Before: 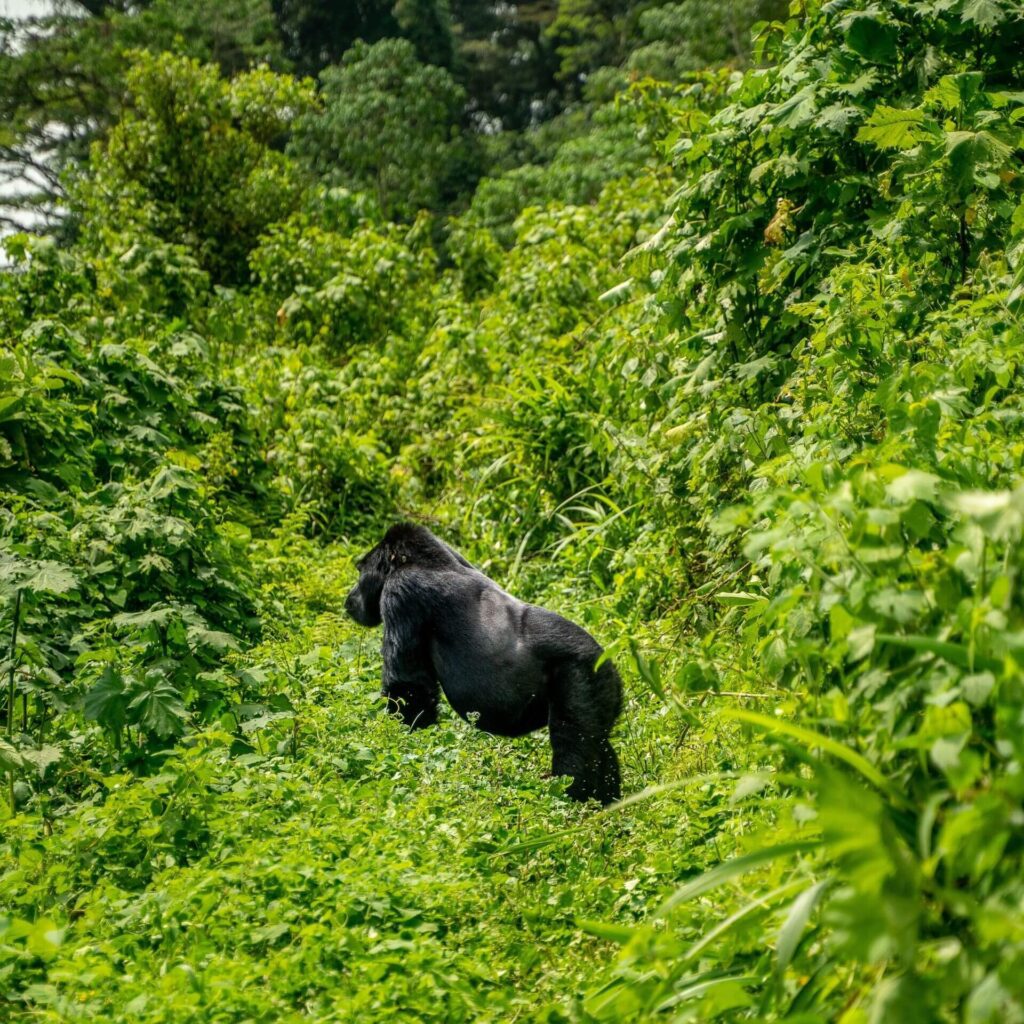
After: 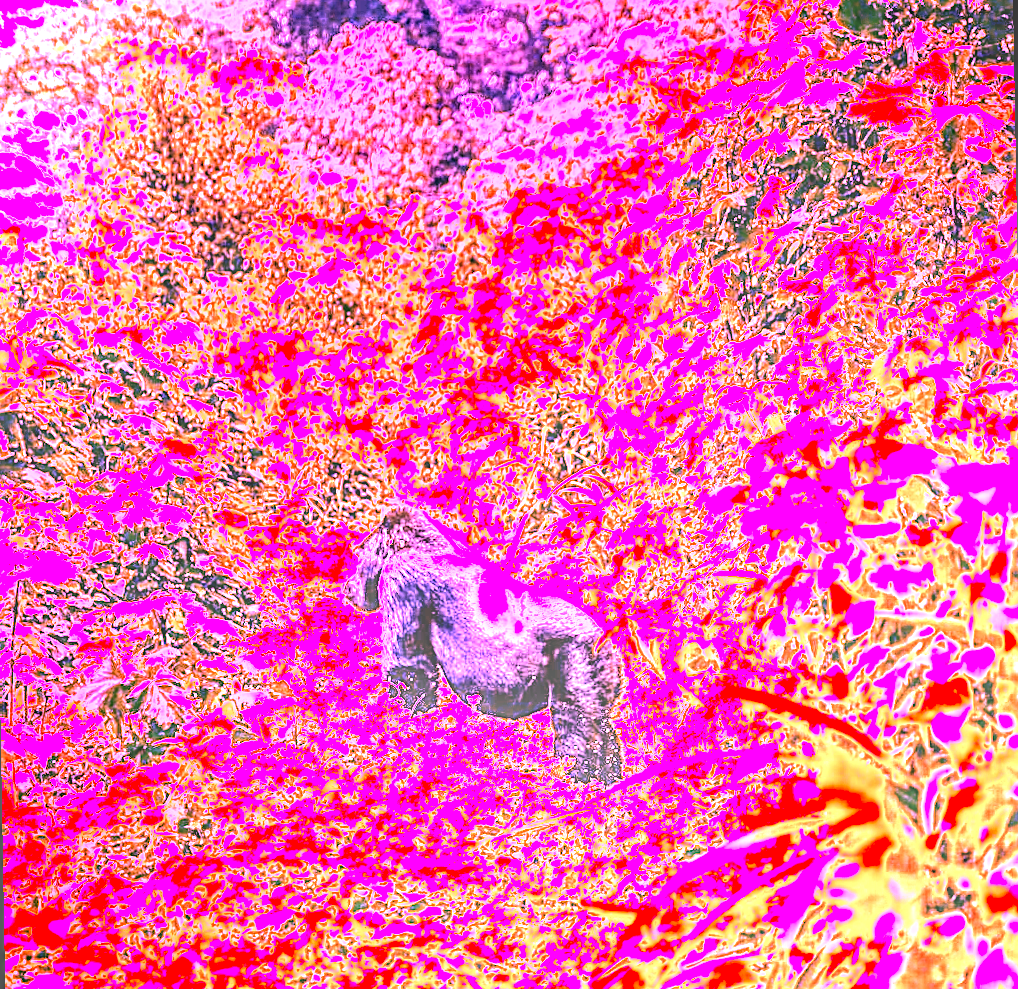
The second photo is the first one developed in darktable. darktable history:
white balance: red 8, blue 8
rotate and perspective: rotation -1°, crop left 0.011, crop right 0.989, crop top 0.025, crop bottom 0.975
sharpen: on, module defaults
local contrast: highlights 12%, shadows 38%, detail 183%, midtone range 0.471
